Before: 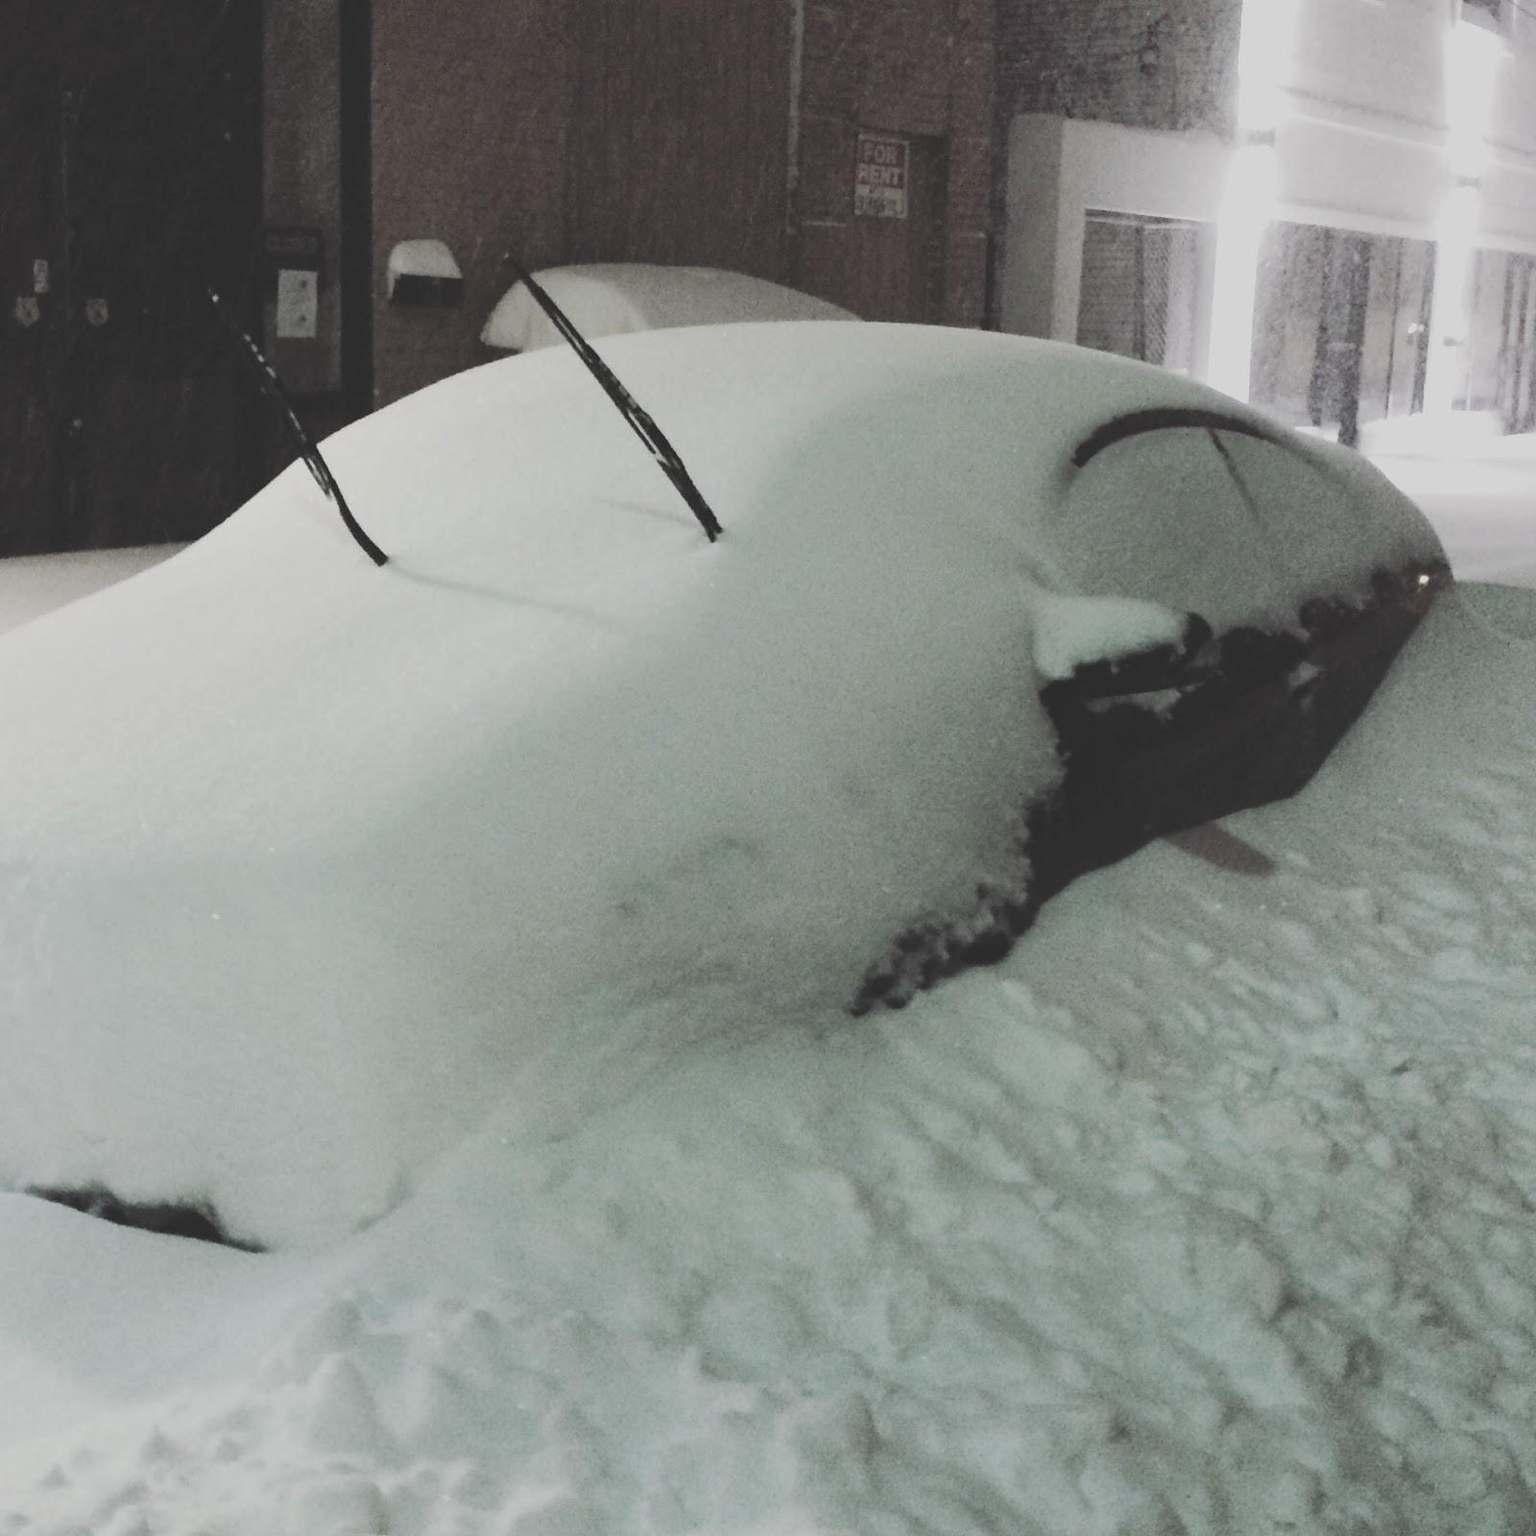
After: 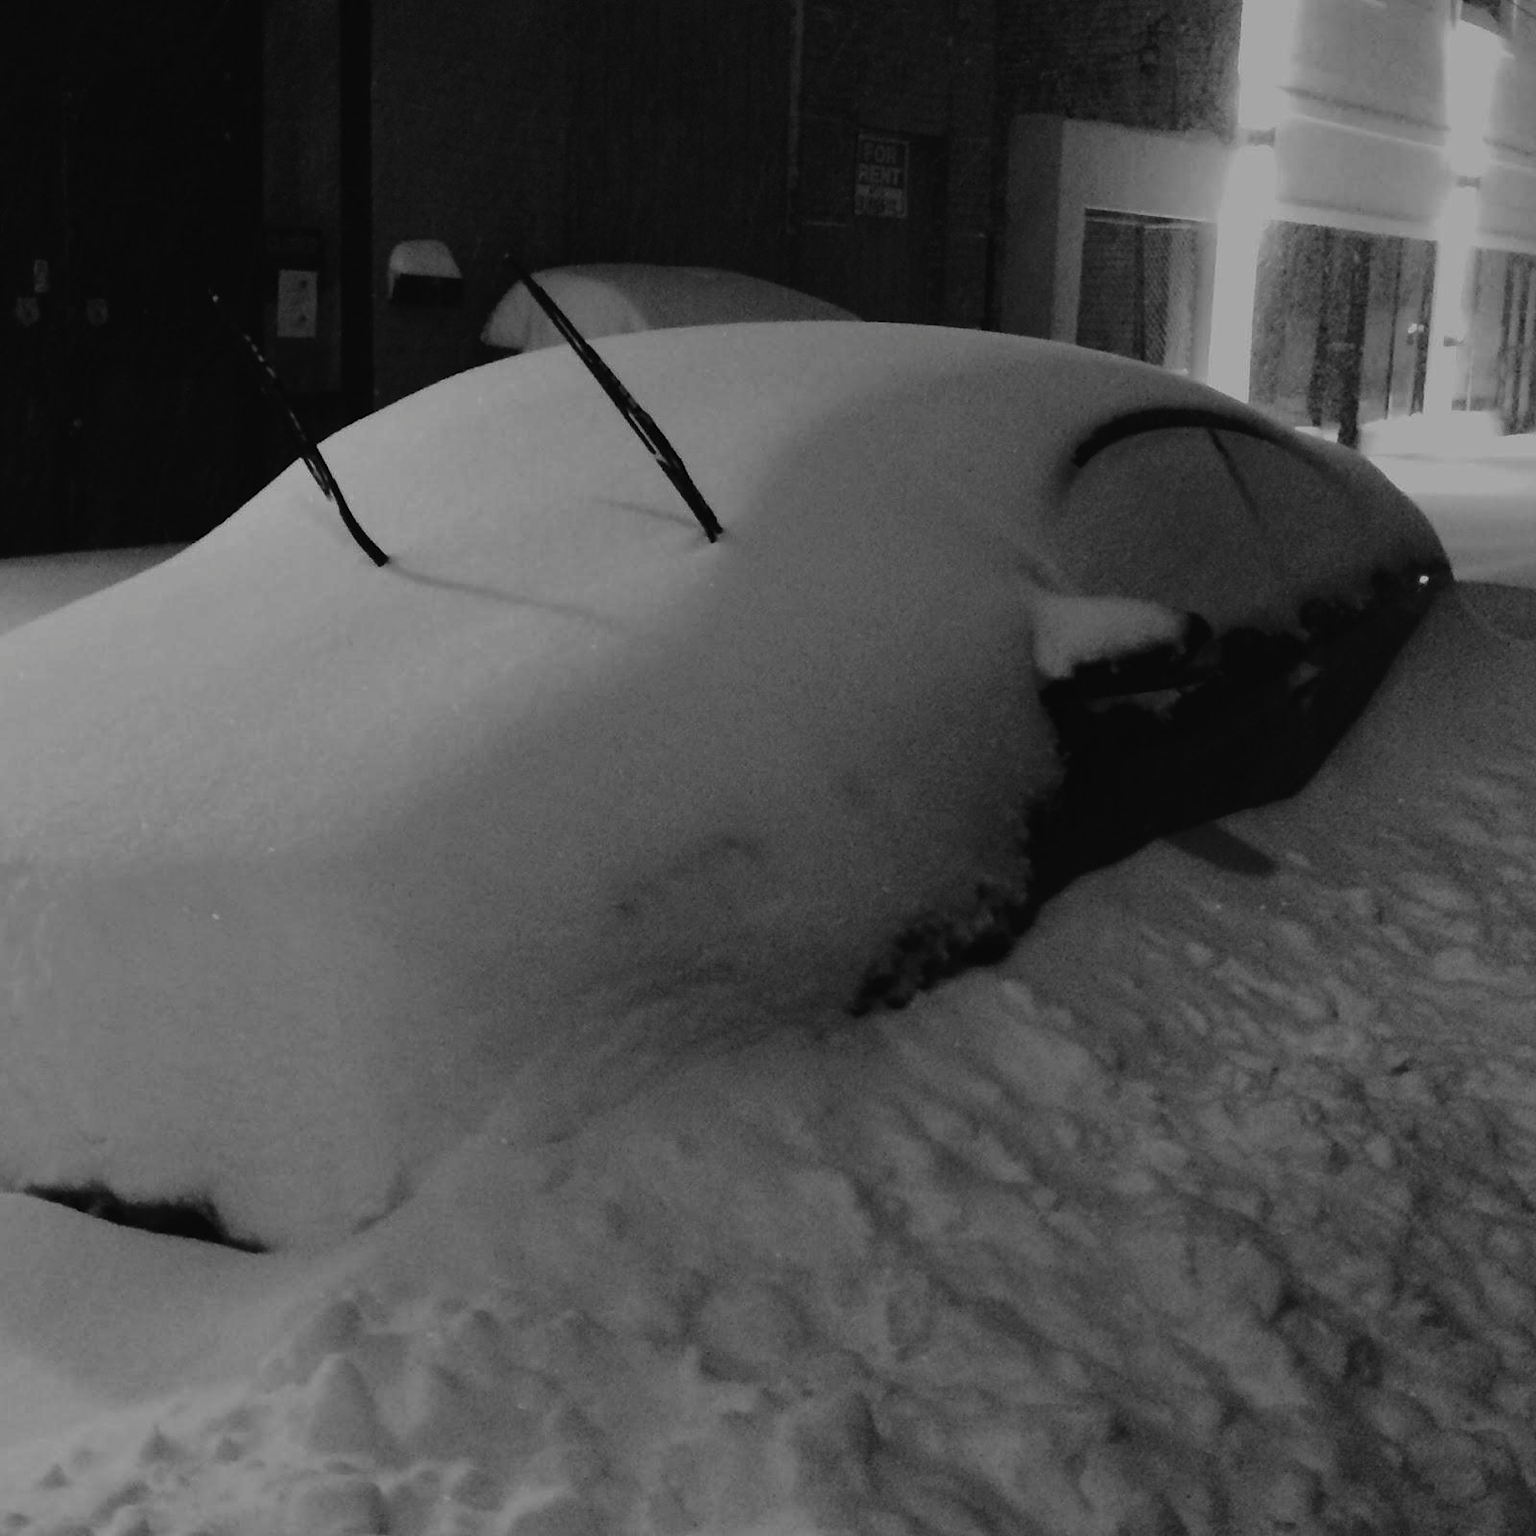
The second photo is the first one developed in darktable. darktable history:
contrast brightness saturation: contrast -0.026, brightness -0.604, saturation -0.991
